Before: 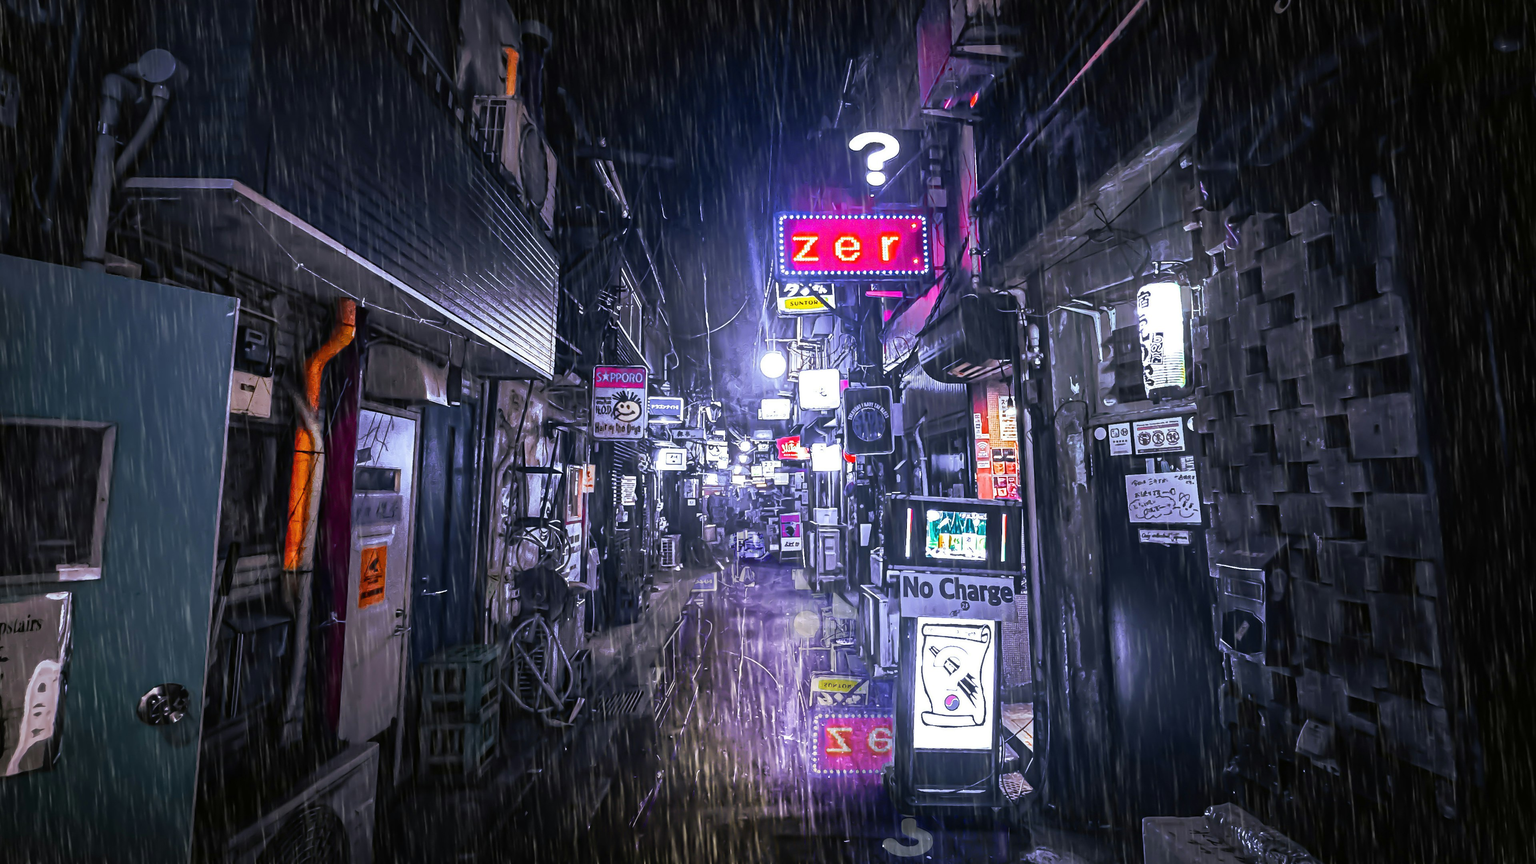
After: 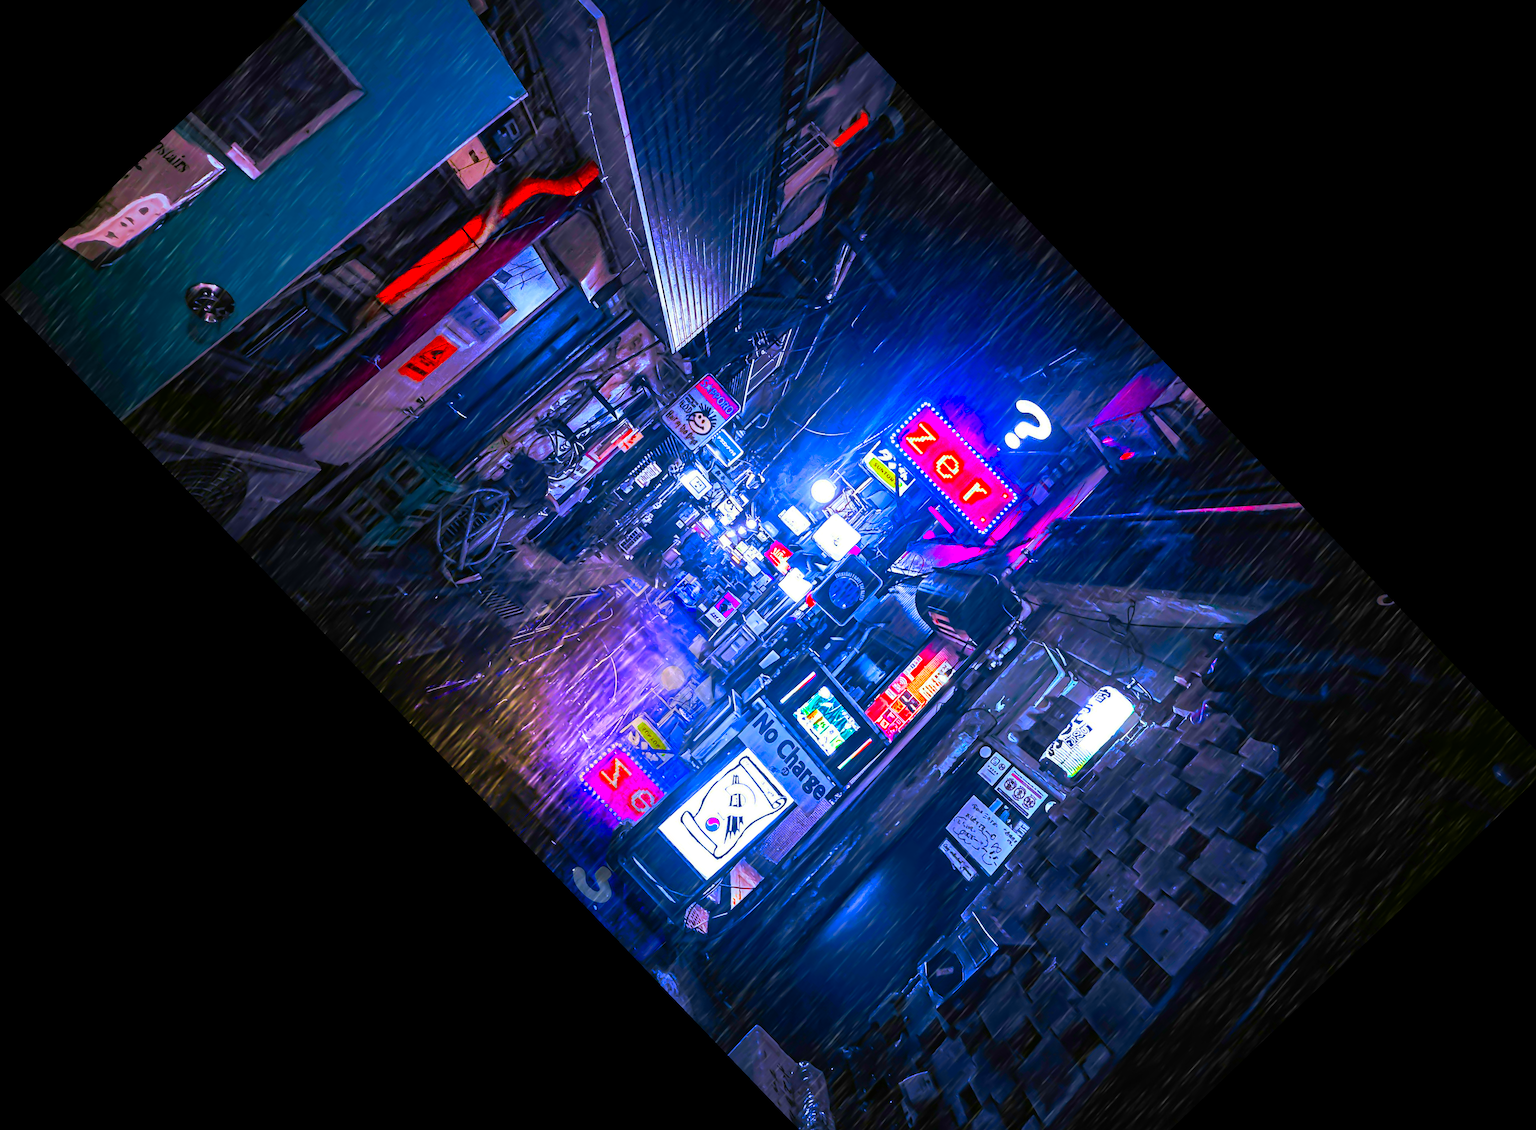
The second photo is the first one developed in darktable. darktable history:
crop and rotate: angle -46.26°, top 16.234%, right 0.912%, bottom 11.704%
color correction: saturation 3
velvia: strength 17%
